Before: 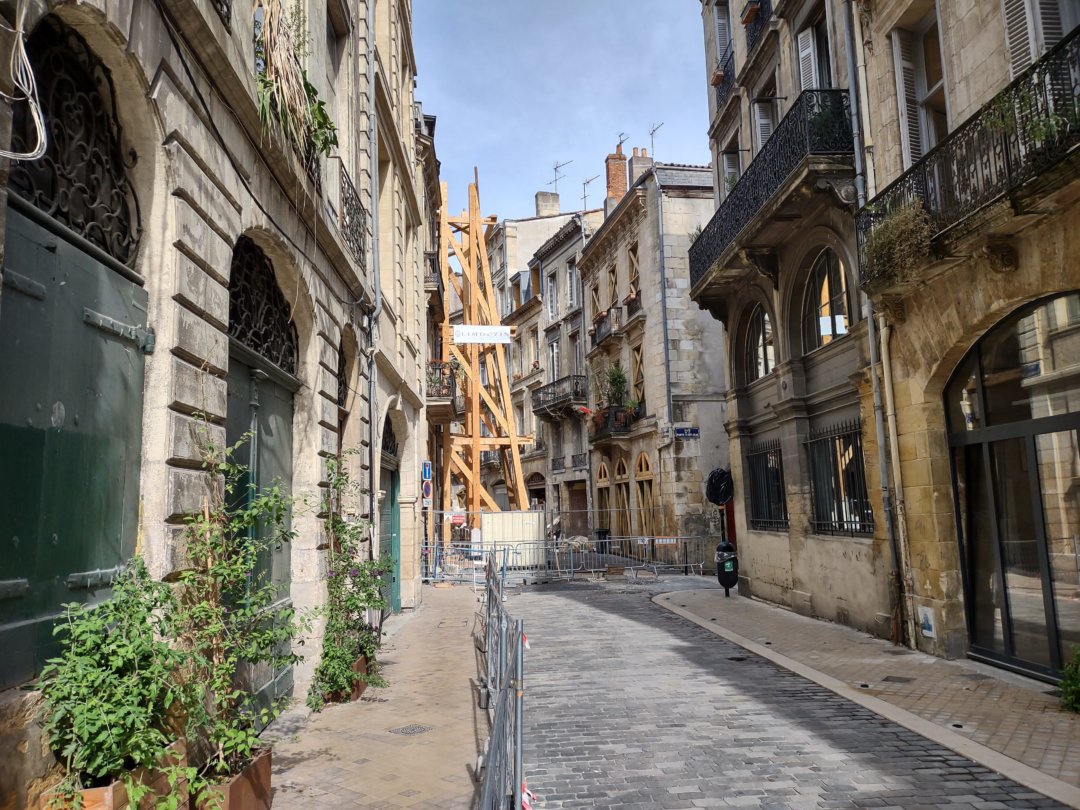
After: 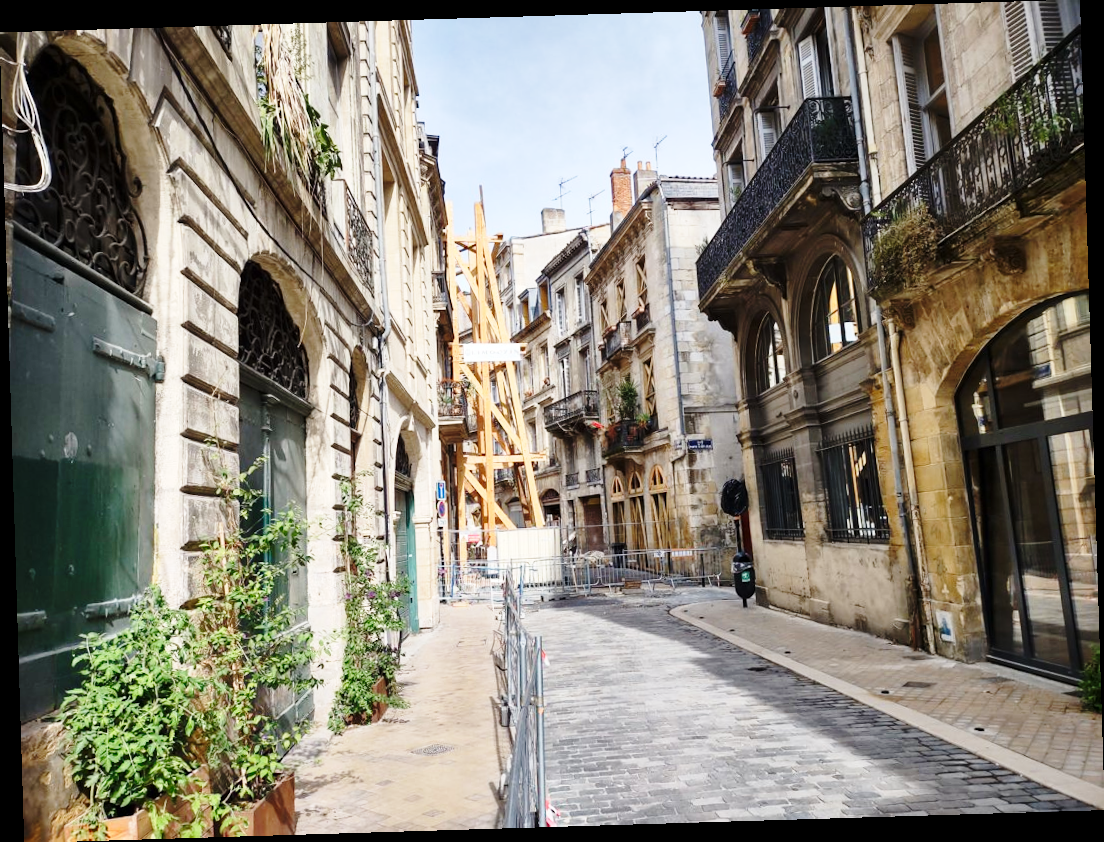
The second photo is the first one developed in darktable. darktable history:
rotate and perspective: rotation -1.75°, automatic cropping off
tone equalizer: on, module defaults
base curve: curves: ch0 [(0, 0) (0.028, 0.03) (0.121, 0.232) (0.46, 0.748) (0.859, 0.968) (1, 1)], preserve colors none
